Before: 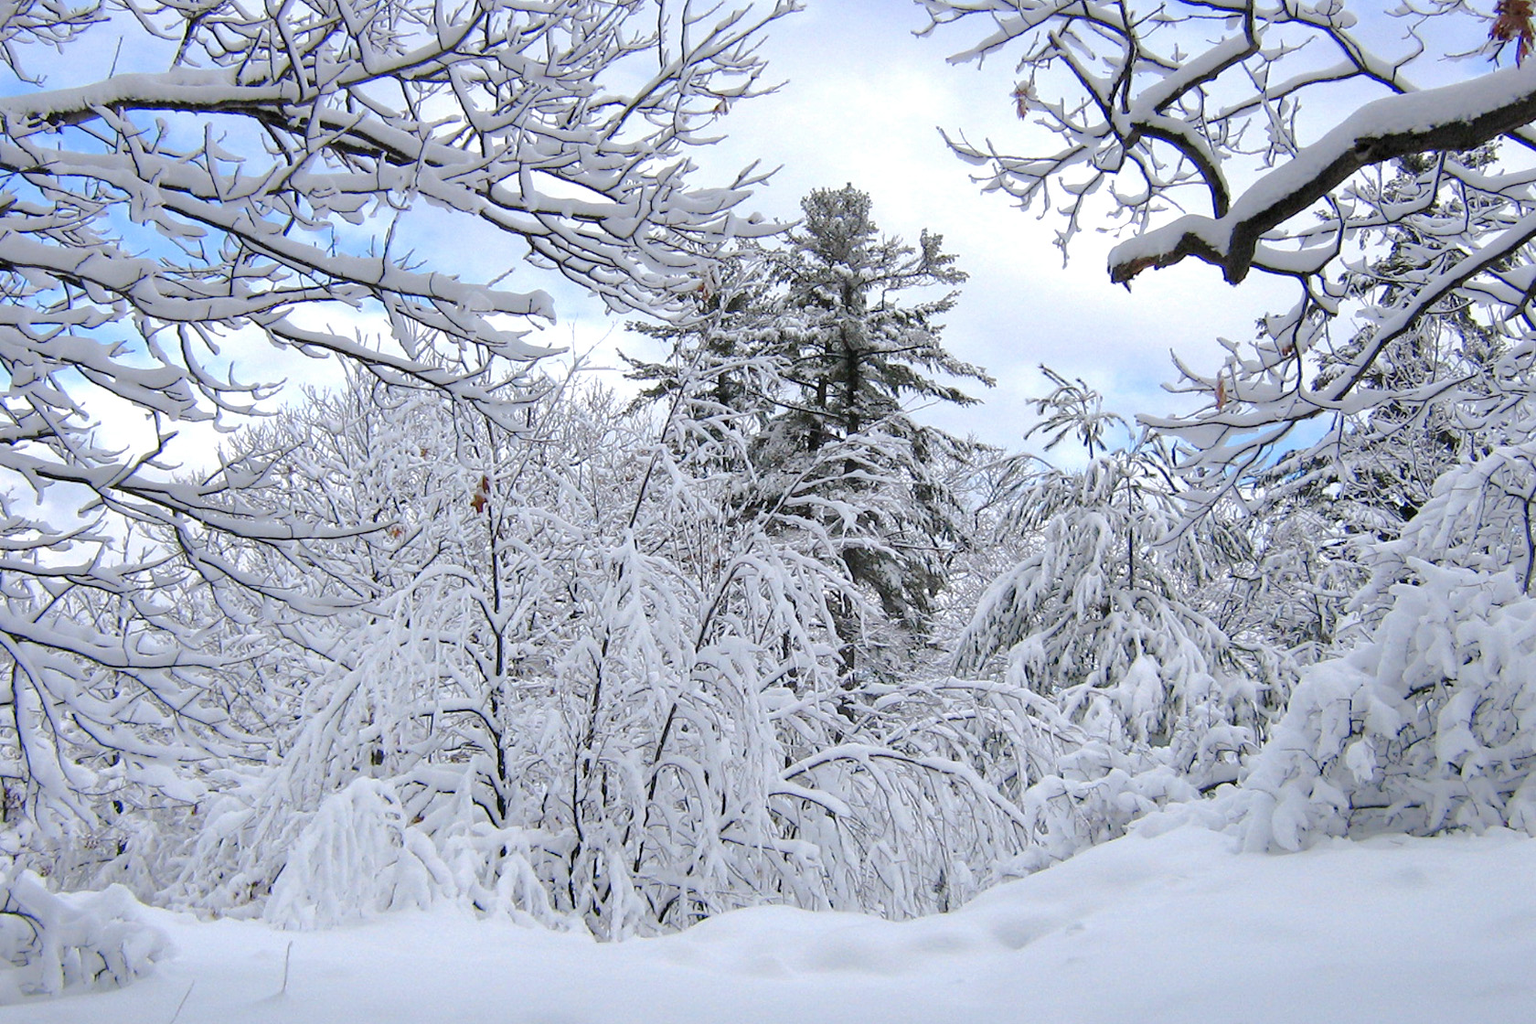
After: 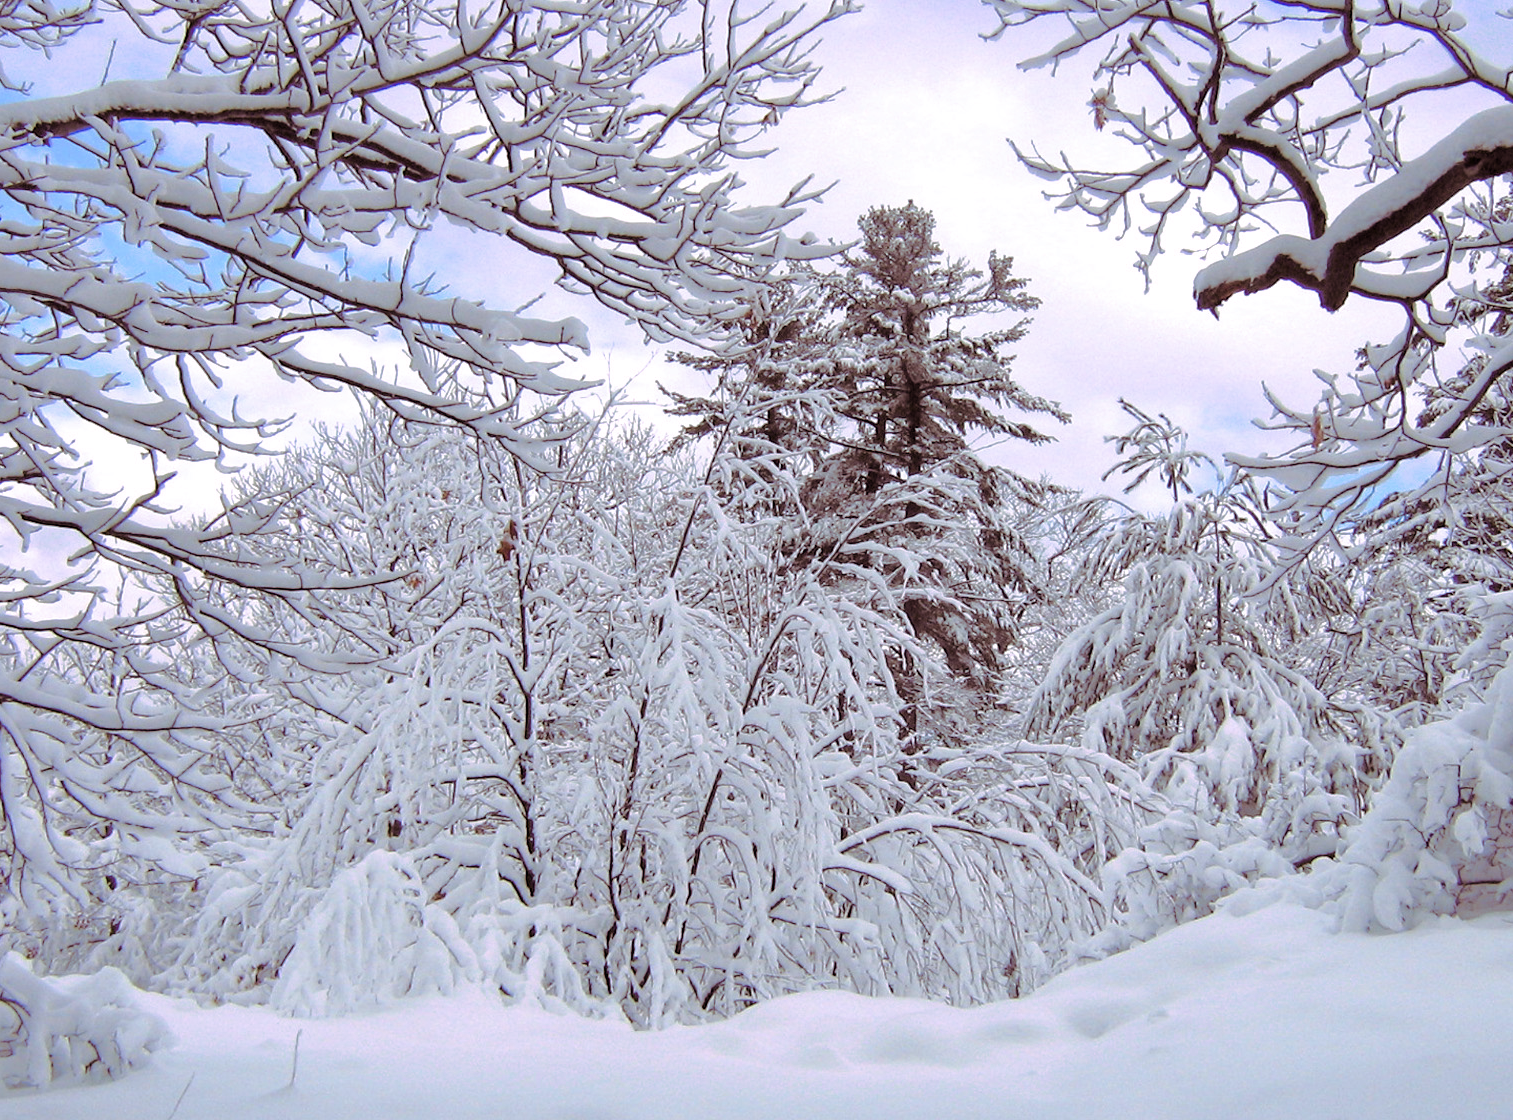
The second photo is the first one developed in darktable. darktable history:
split-toning: highlights › hue 298.8°, highlights › saturation 0.73, compress 41.76%
crop and rotate: left 1.088%, right 8.807%
